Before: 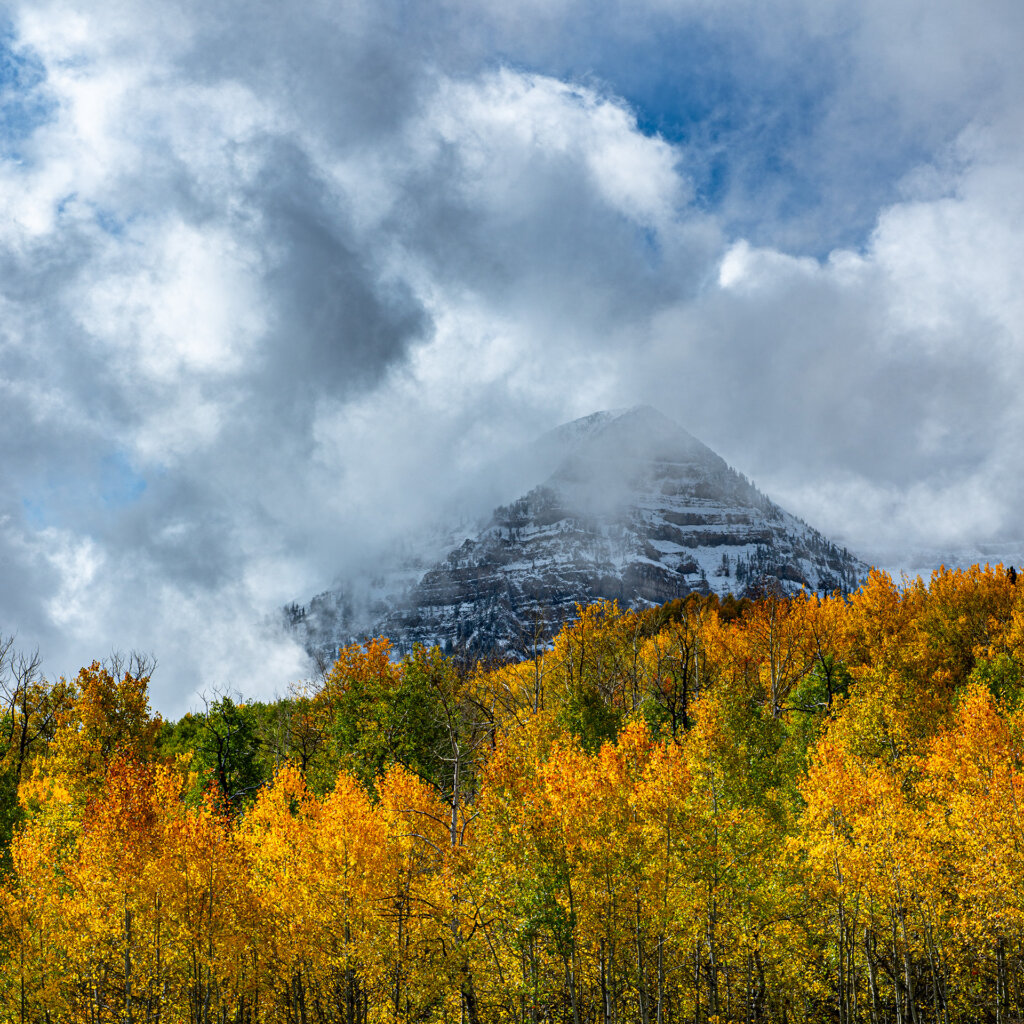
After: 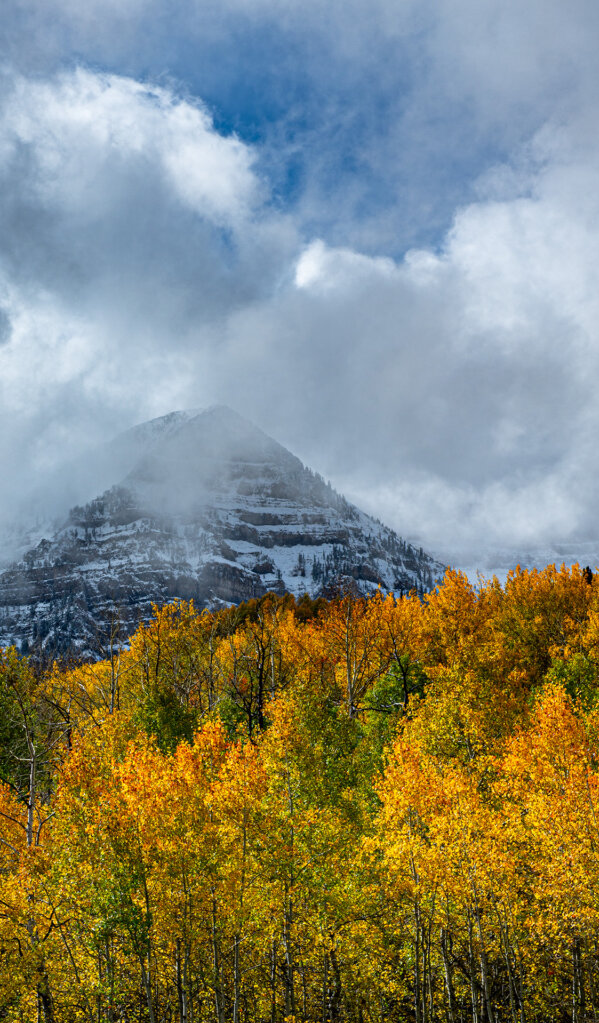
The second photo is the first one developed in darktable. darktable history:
crop: left 41.467%
